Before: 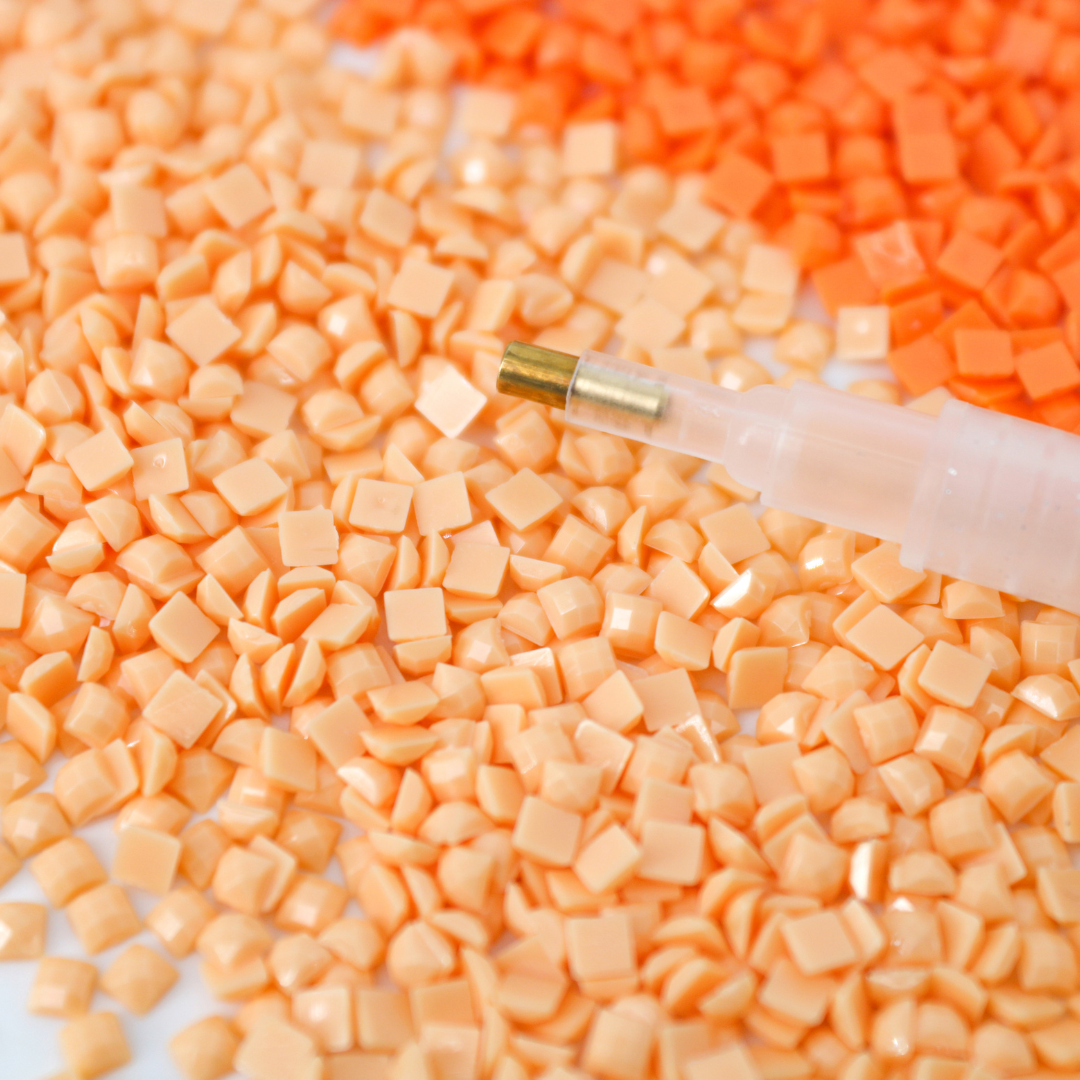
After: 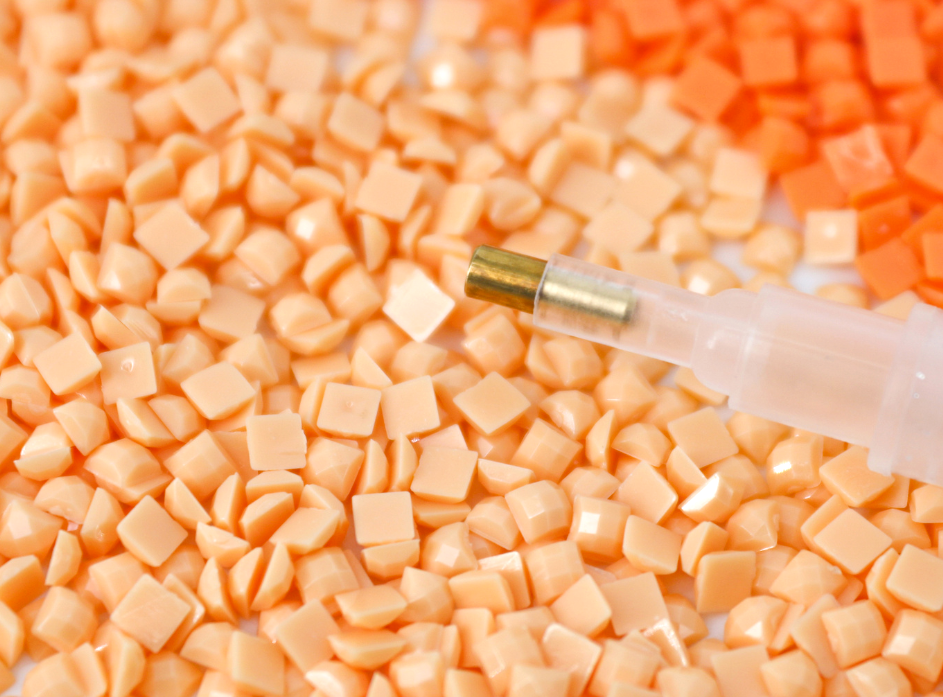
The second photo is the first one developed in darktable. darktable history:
local contrast: mode bilateral grid, contrast 20, coarseness 50, detail 120%, midtone range 0.2
color balance rgb: global vibrance 6.81%, saturation formula JzAzBz (2021)
white balance: emerald 1
crop: left 3.015%, top 8.969%, right 9.647%, bottom 26.457%
